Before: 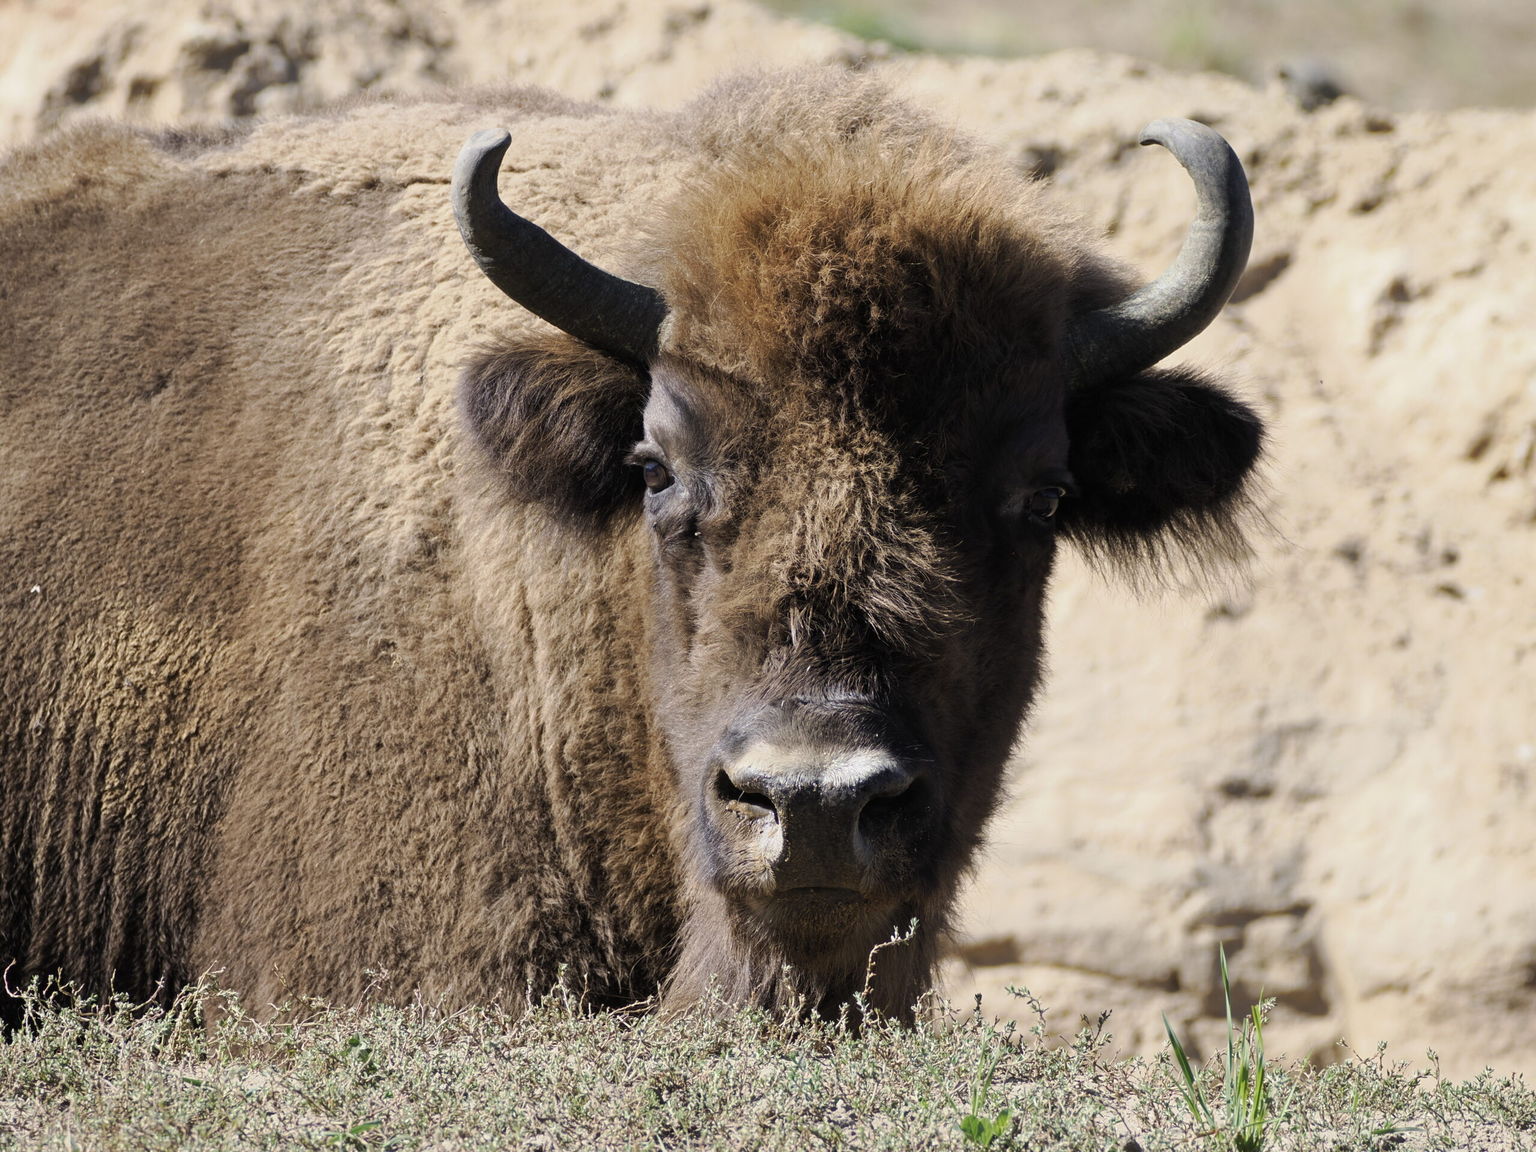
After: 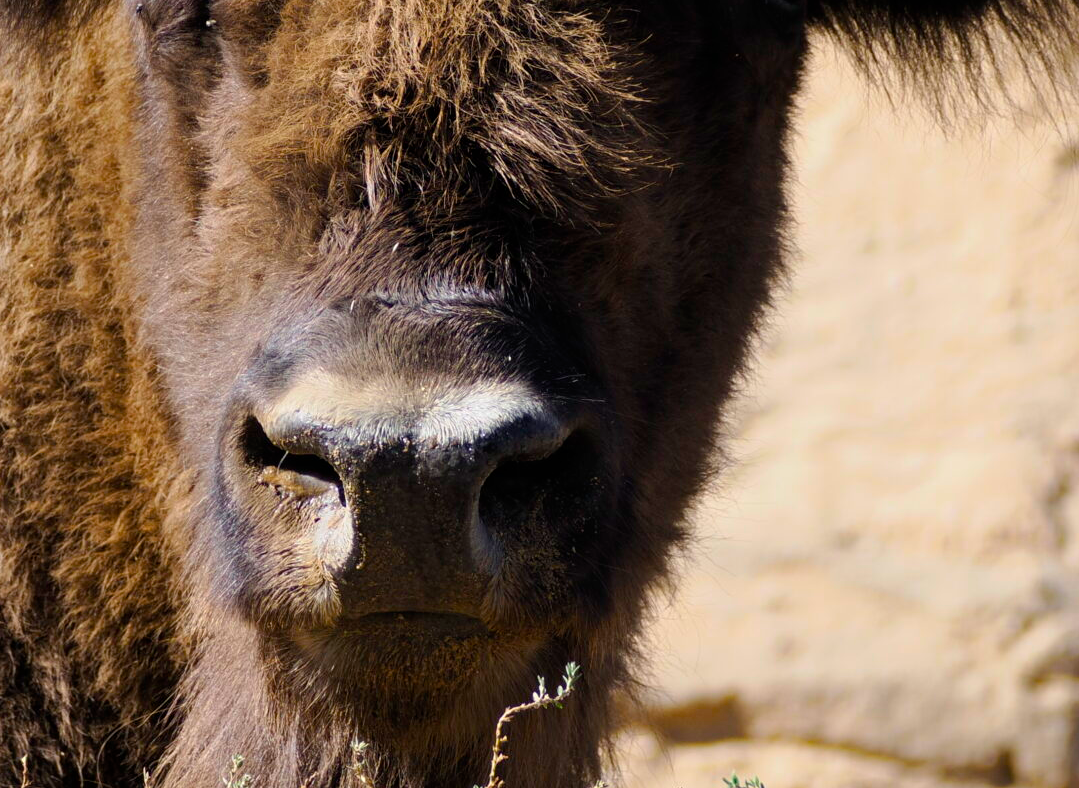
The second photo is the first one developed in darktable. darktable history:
color balance rgb: linear chroma grading › global chroma 15%, perceptual saturation grading › global saturation 30%
crop: left 37.221%, top 45.169%, right 20.63%, bottom 13.777%
